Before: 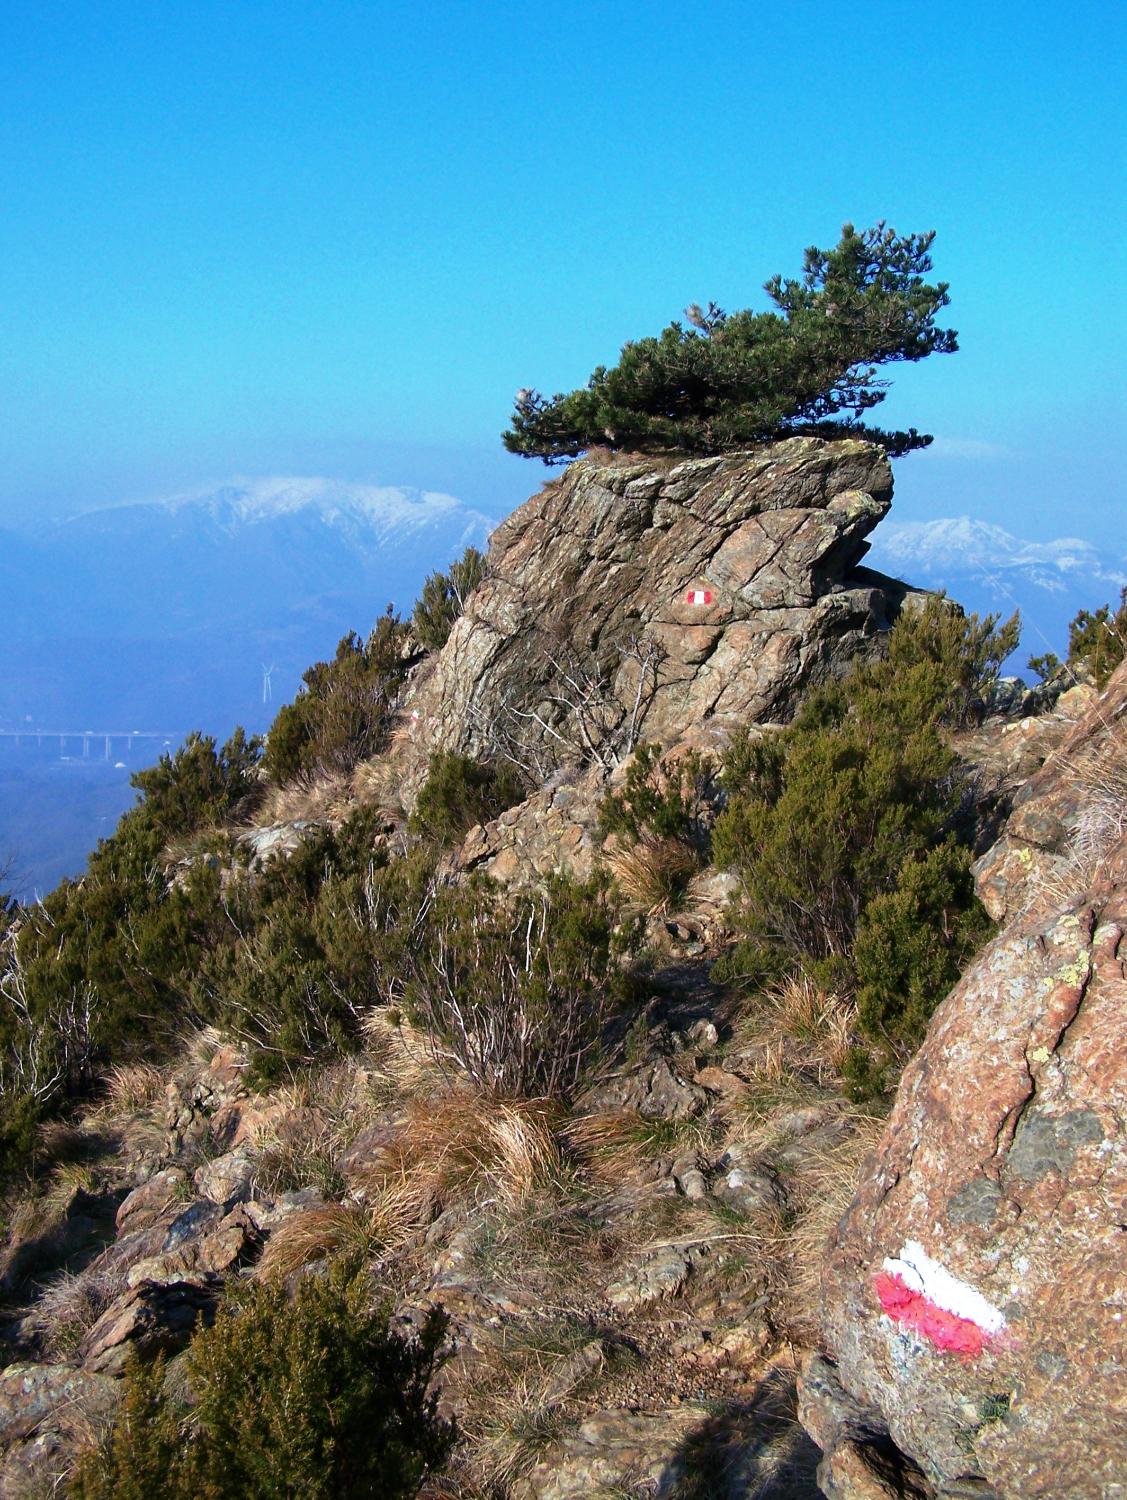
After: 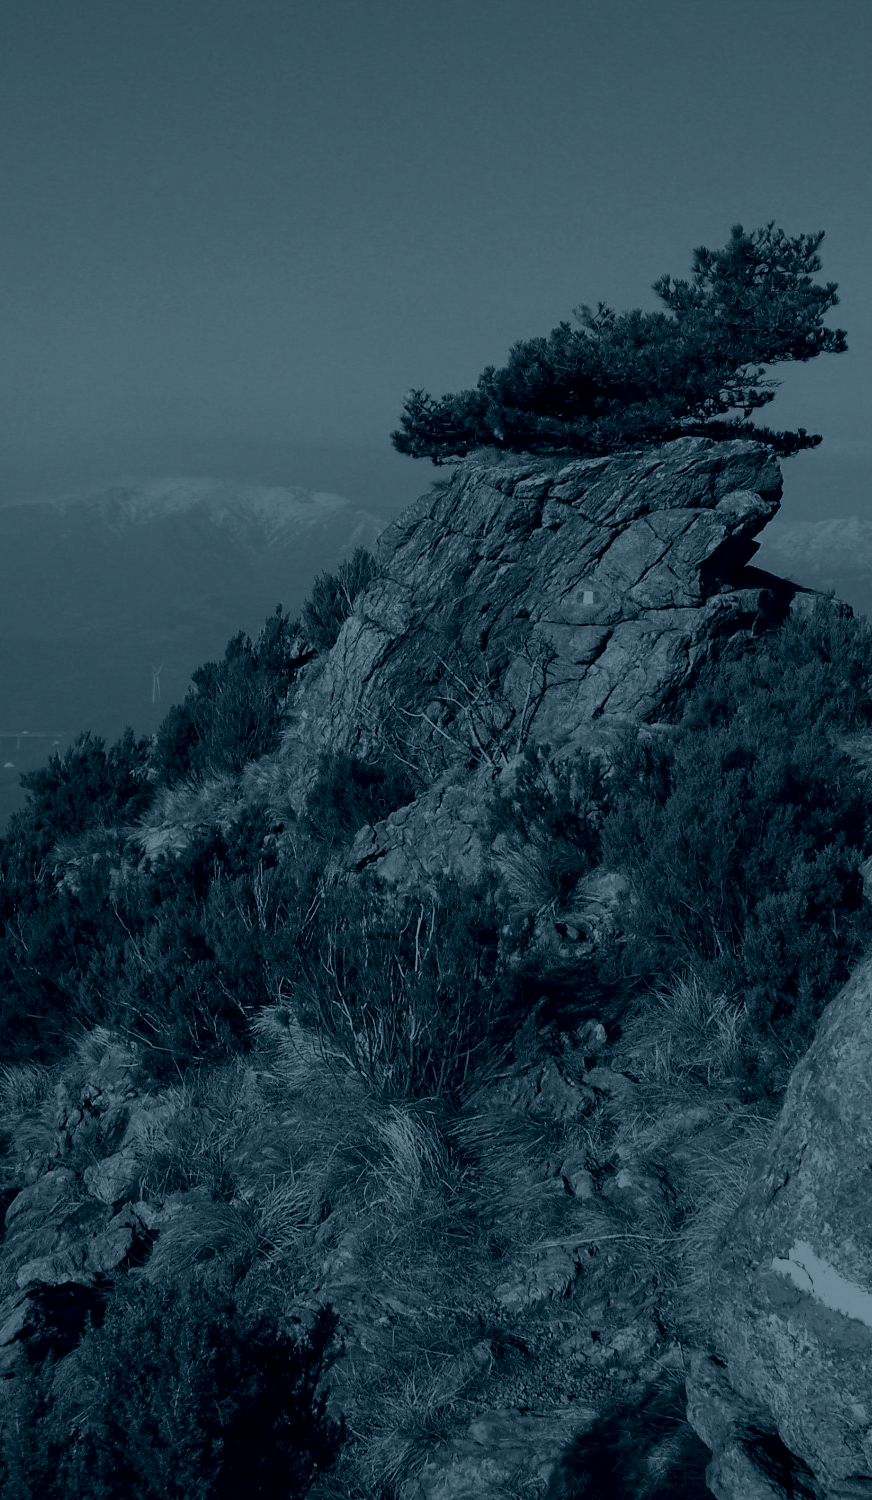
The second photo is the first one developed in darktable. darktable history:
colorize: hue 194.4°, saturation 29%, source mix 61.75%, lightness 3.98%, version 1
crop: left 9.88%, right 12.664%
